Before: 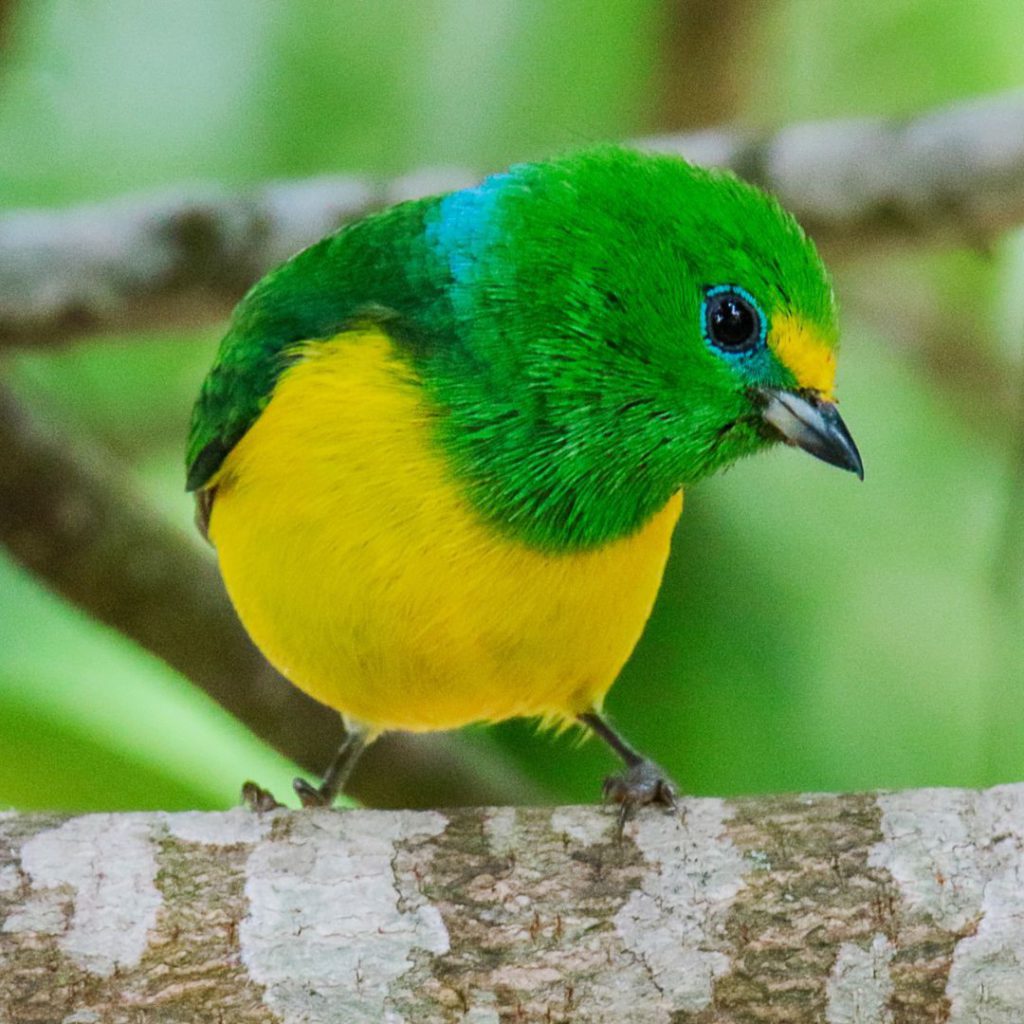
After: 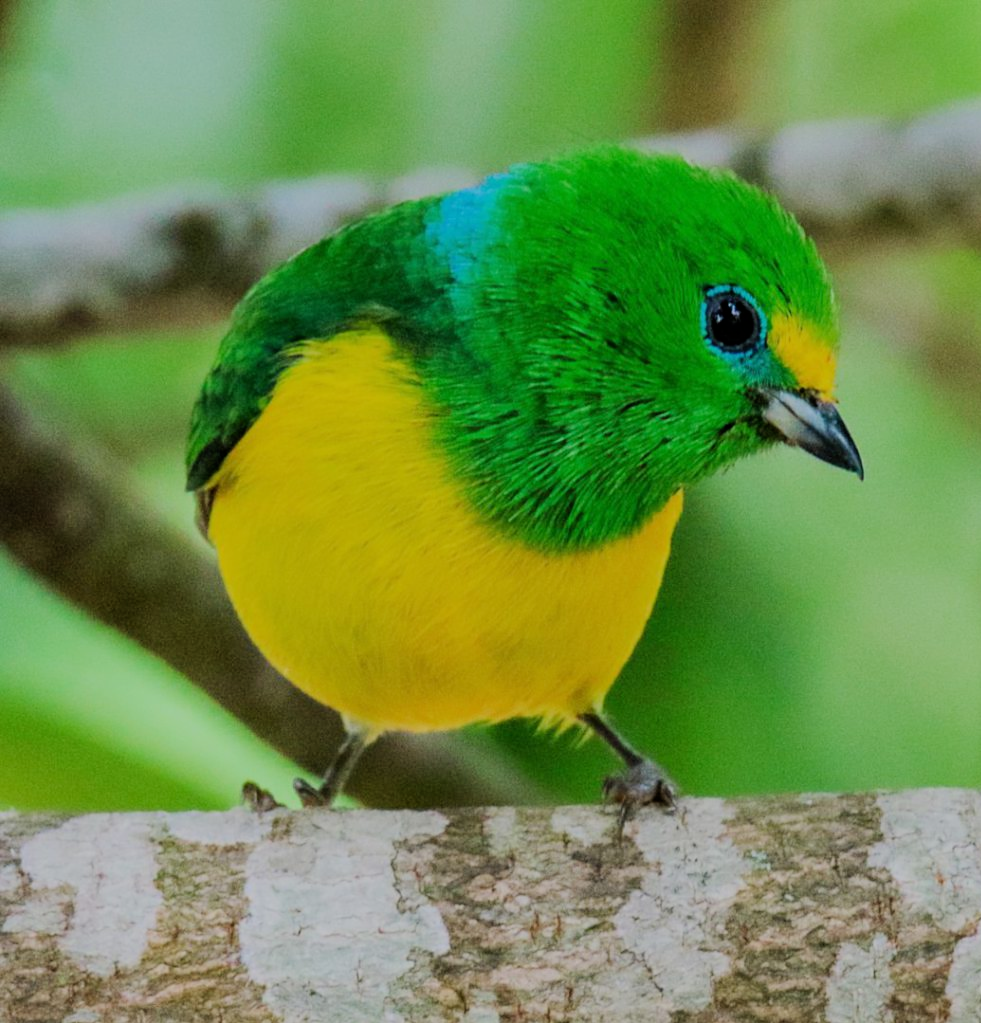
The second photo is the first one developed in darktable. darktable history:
filmic rgb: black relative exposure -7.15 EV, white relative exposure 5.36 EV, hardness 3.02, color science v6 (2022)
crop: right 4.126%, bottom 0.031%
